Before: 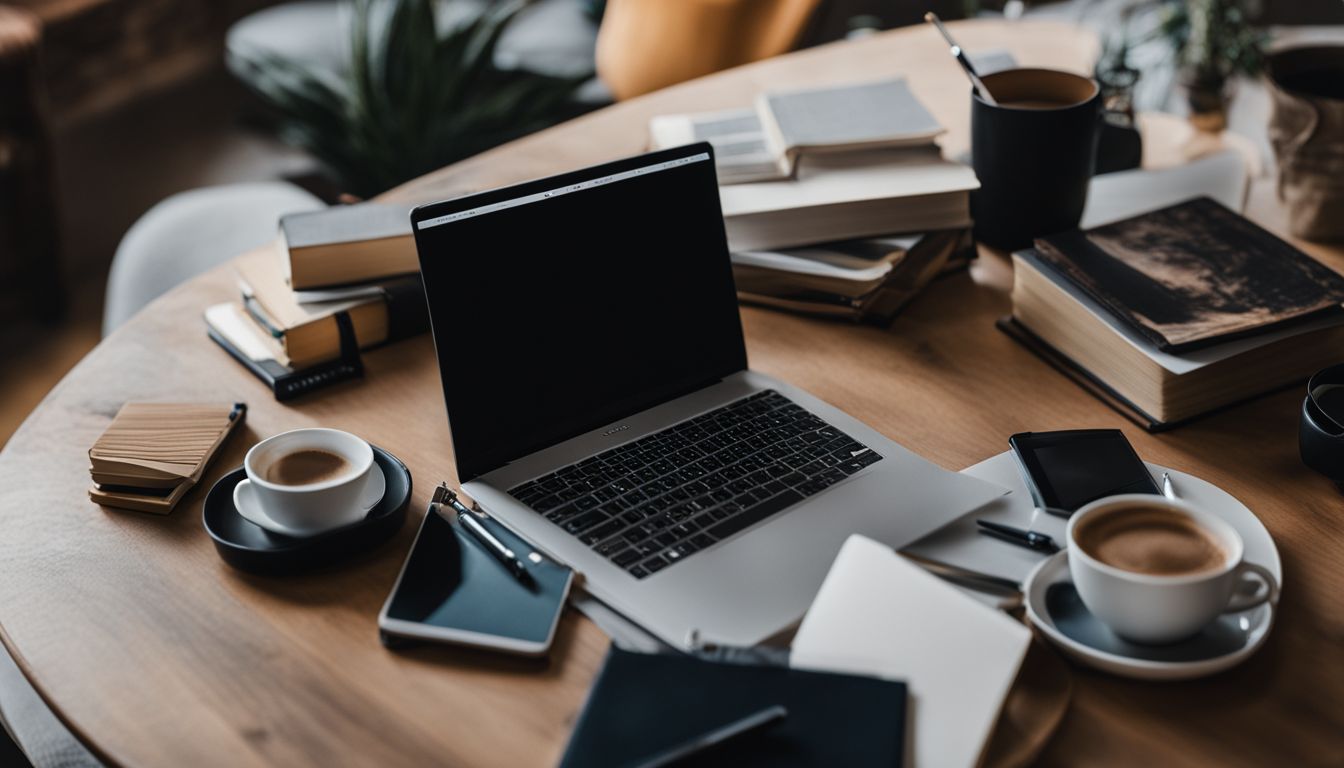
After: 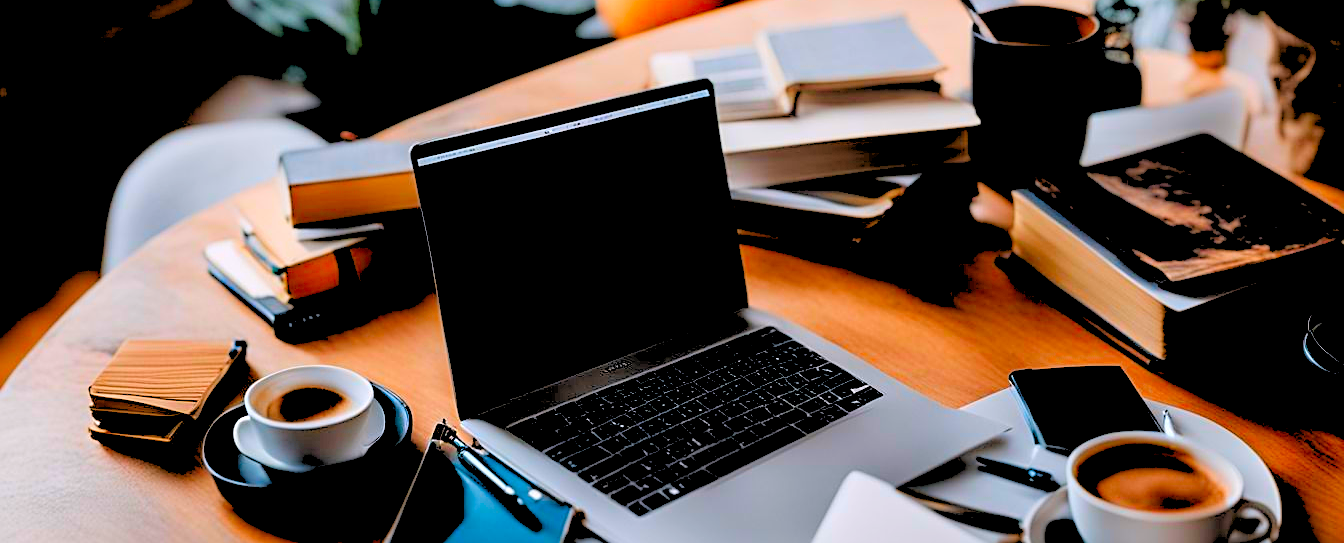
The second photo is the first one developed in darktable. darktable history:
exposure: black level correction 0.012, compensate highlight preservation false
color correction: highlights a* 1.59, highlights b* -1.7, saturation 2.48
sharpen: on, module defaults
rgb levels: levels [[0.027, 0.429, 0.996], [0, 0.5, 1], [0, 0.5, 1]]
crop and rotate: top 8.293%, bottom 20.996%
